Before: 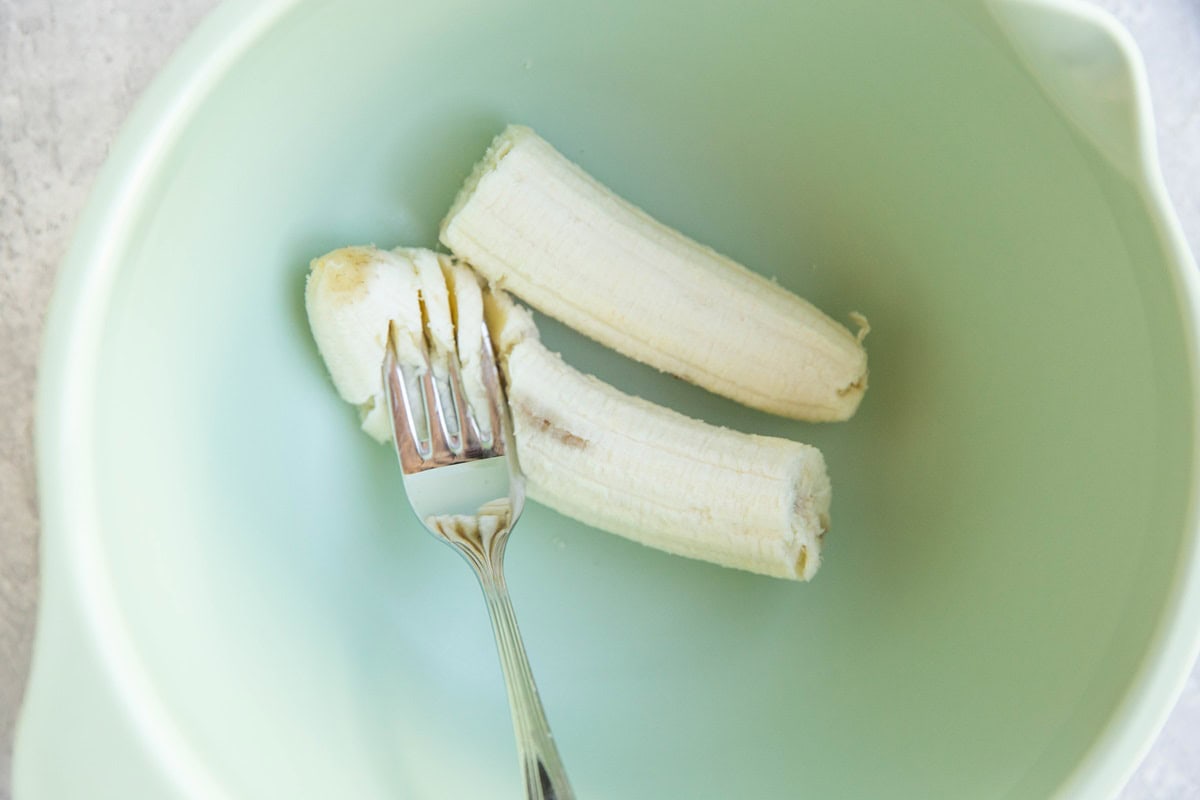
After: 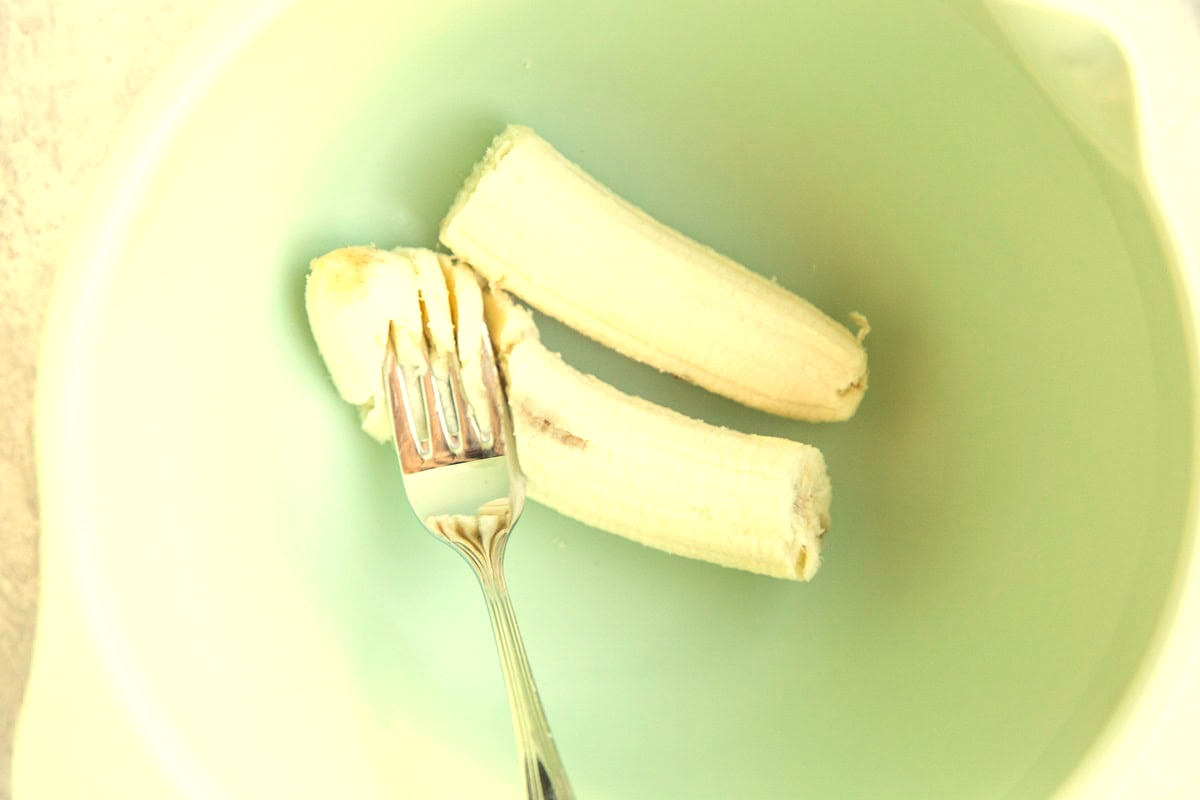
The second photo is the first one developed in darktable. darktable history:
white balance: red 1.08, blue 0.791
exposure: exposure 0.6 EV, compensate highlight preservation false
